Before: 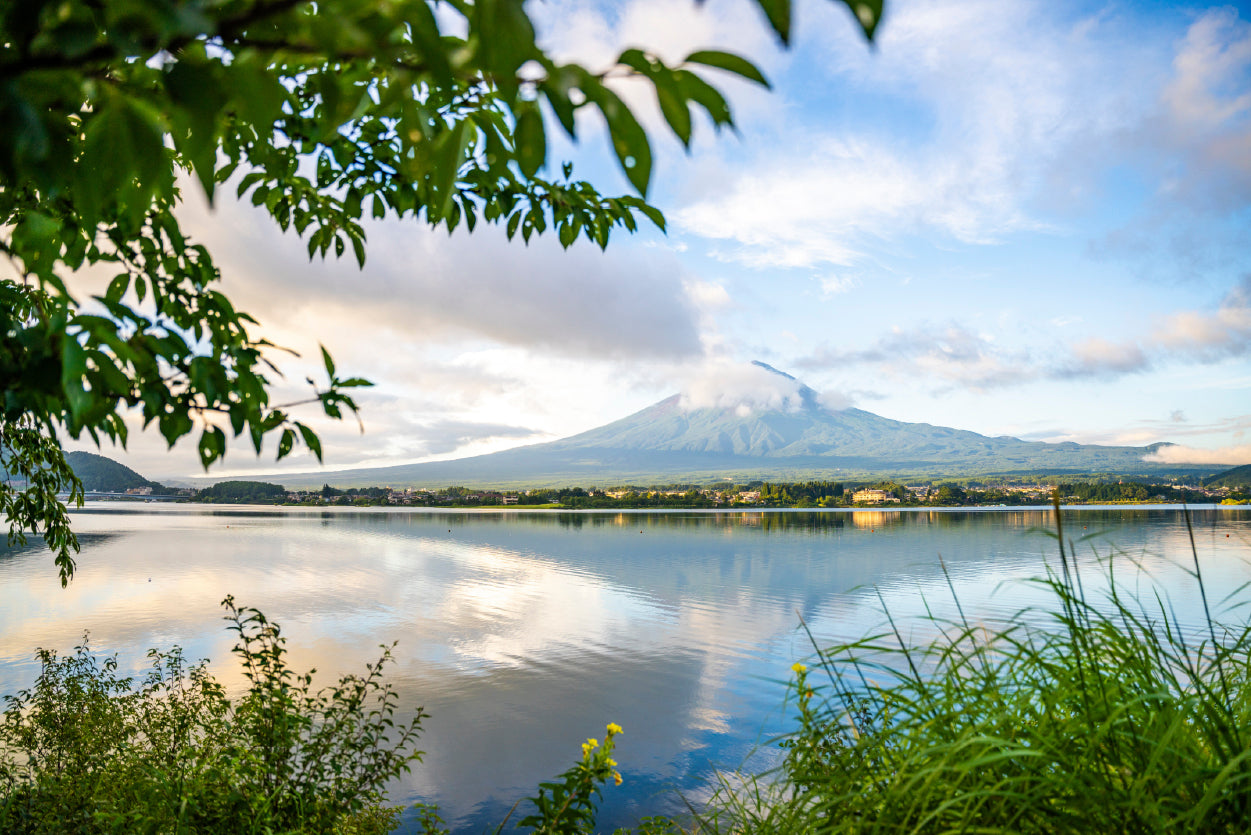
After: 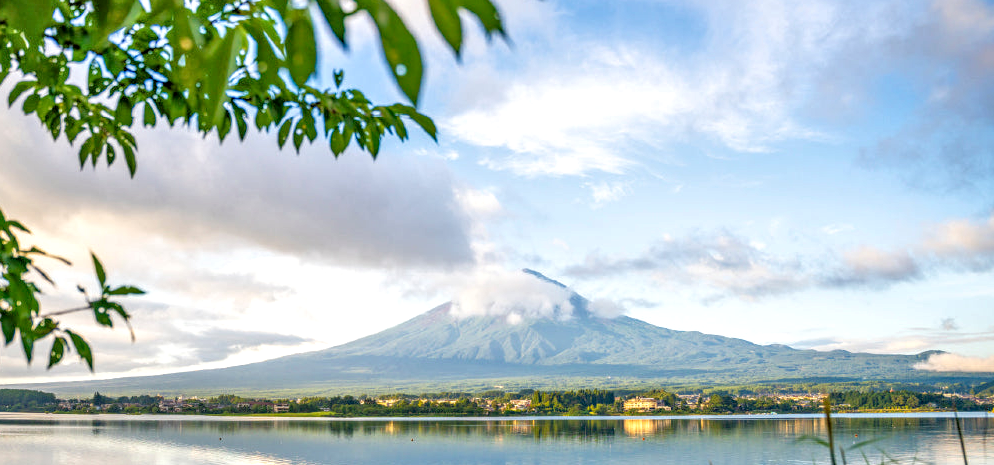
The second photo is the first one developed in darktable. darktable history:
crop: left 18.38%, top 11.092%, right 2.134%, bottom 33.217%
tone equalizer: -7 EV 0.15 EV, -6 EV 0.6 EV, -5 EV 1.15 EV, -4 EV 1.33 EV, -3 EV 1.15 EV, -2 EV 0.6 EV, -1 EV 0.15 EV, mask exposure compensation -0.5 EV
local contrast: highlights 40%, shadows 60%, detail 136%, midtone range 0.514
